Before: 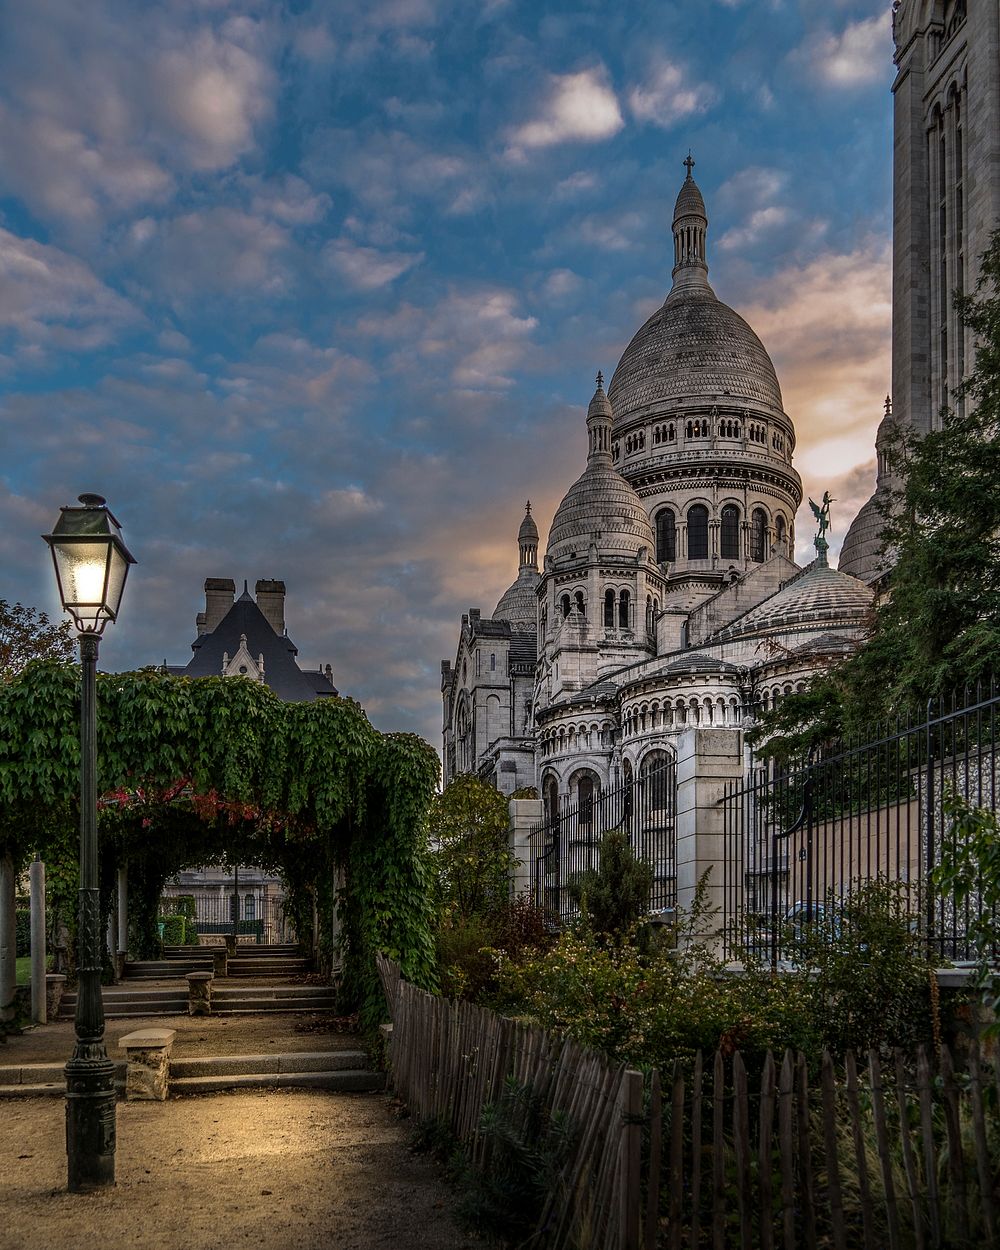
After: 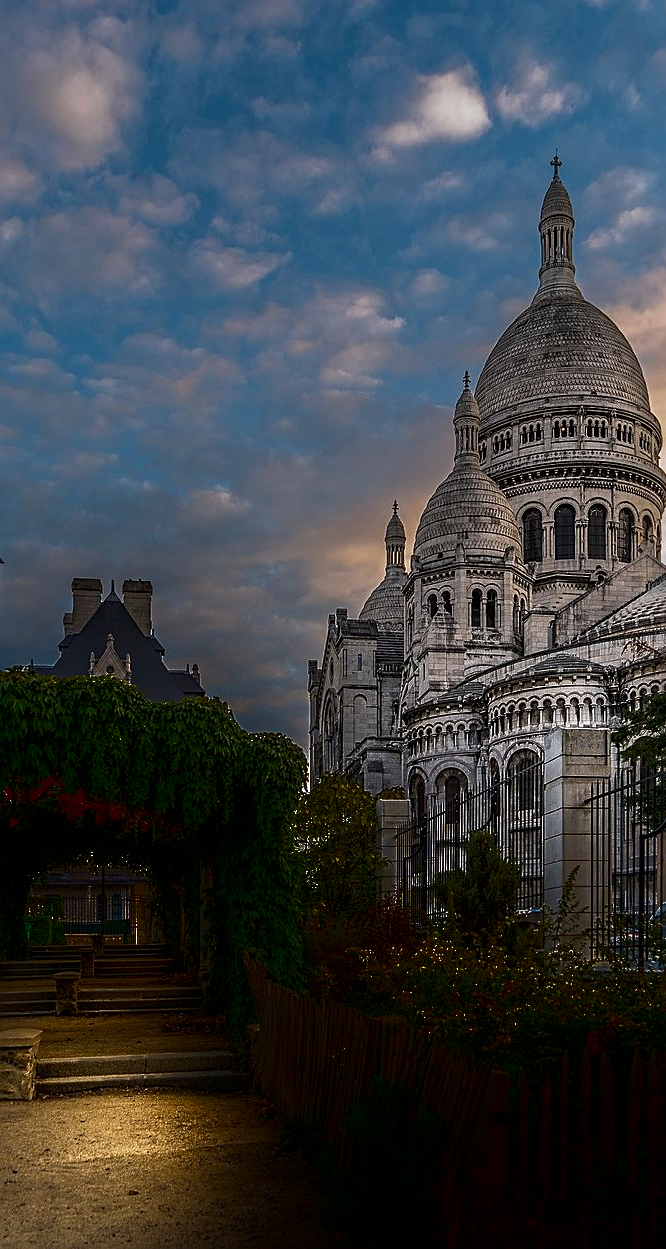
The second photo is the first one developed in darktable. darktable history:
sharpen: on, module defaults
shadows and highlights: shadows -89.26, highlights 89.82, soften with gaussian
crop and rotate: left 13.354%, right 20.045%
